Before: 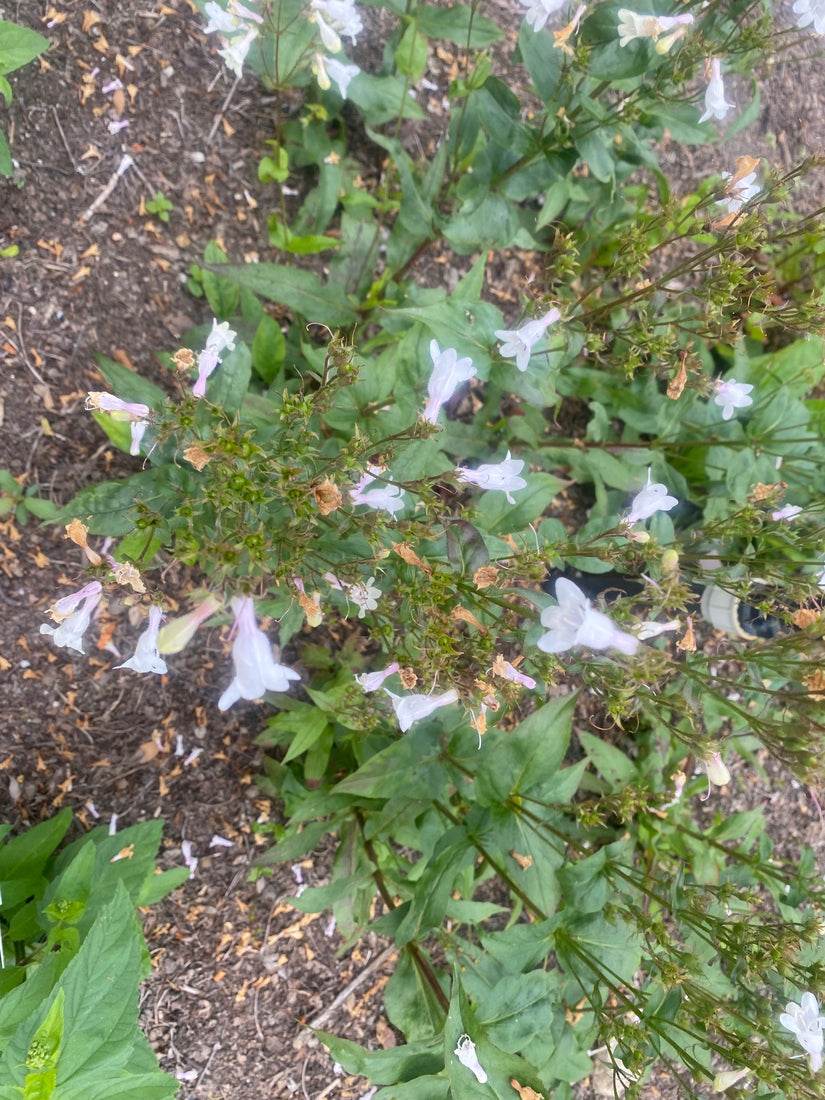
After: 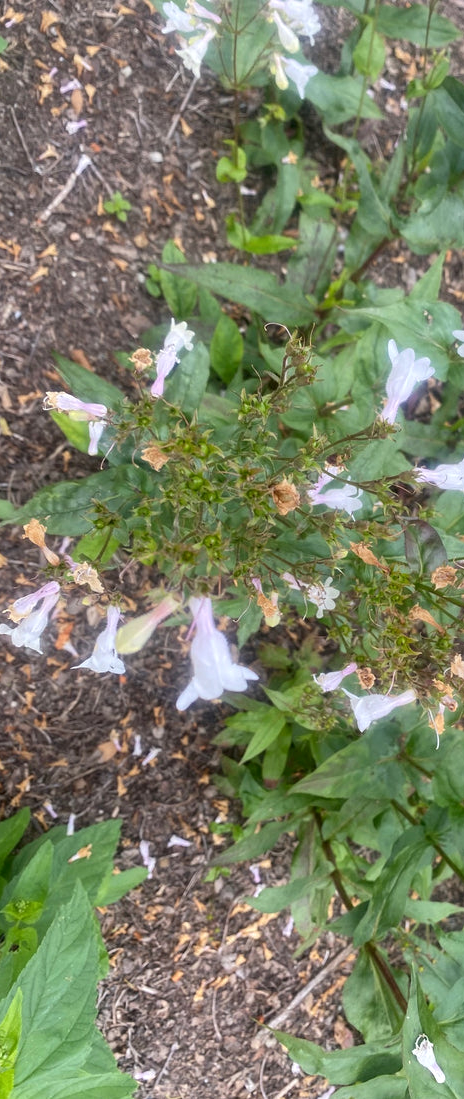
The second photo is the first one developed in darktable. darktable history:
crop: left 5.114%, right 38.589%
local contrast: highlights 100%, shadows 100%, detail 120%, midtone range 0.2
